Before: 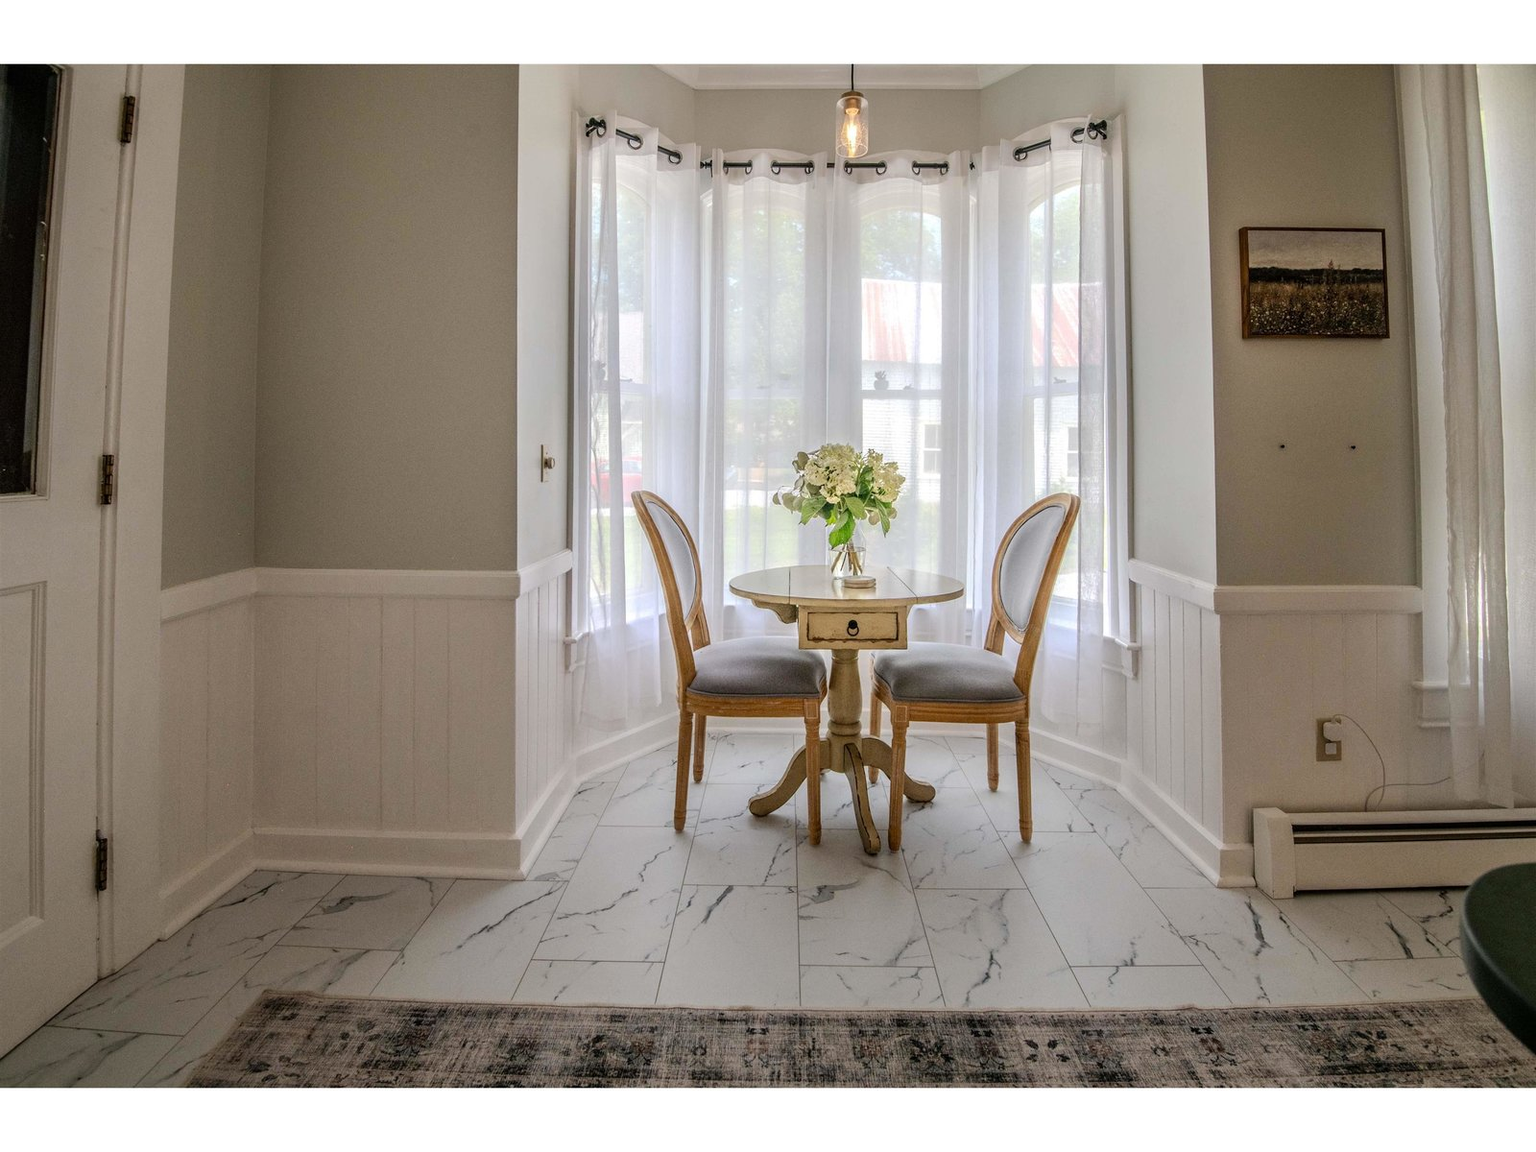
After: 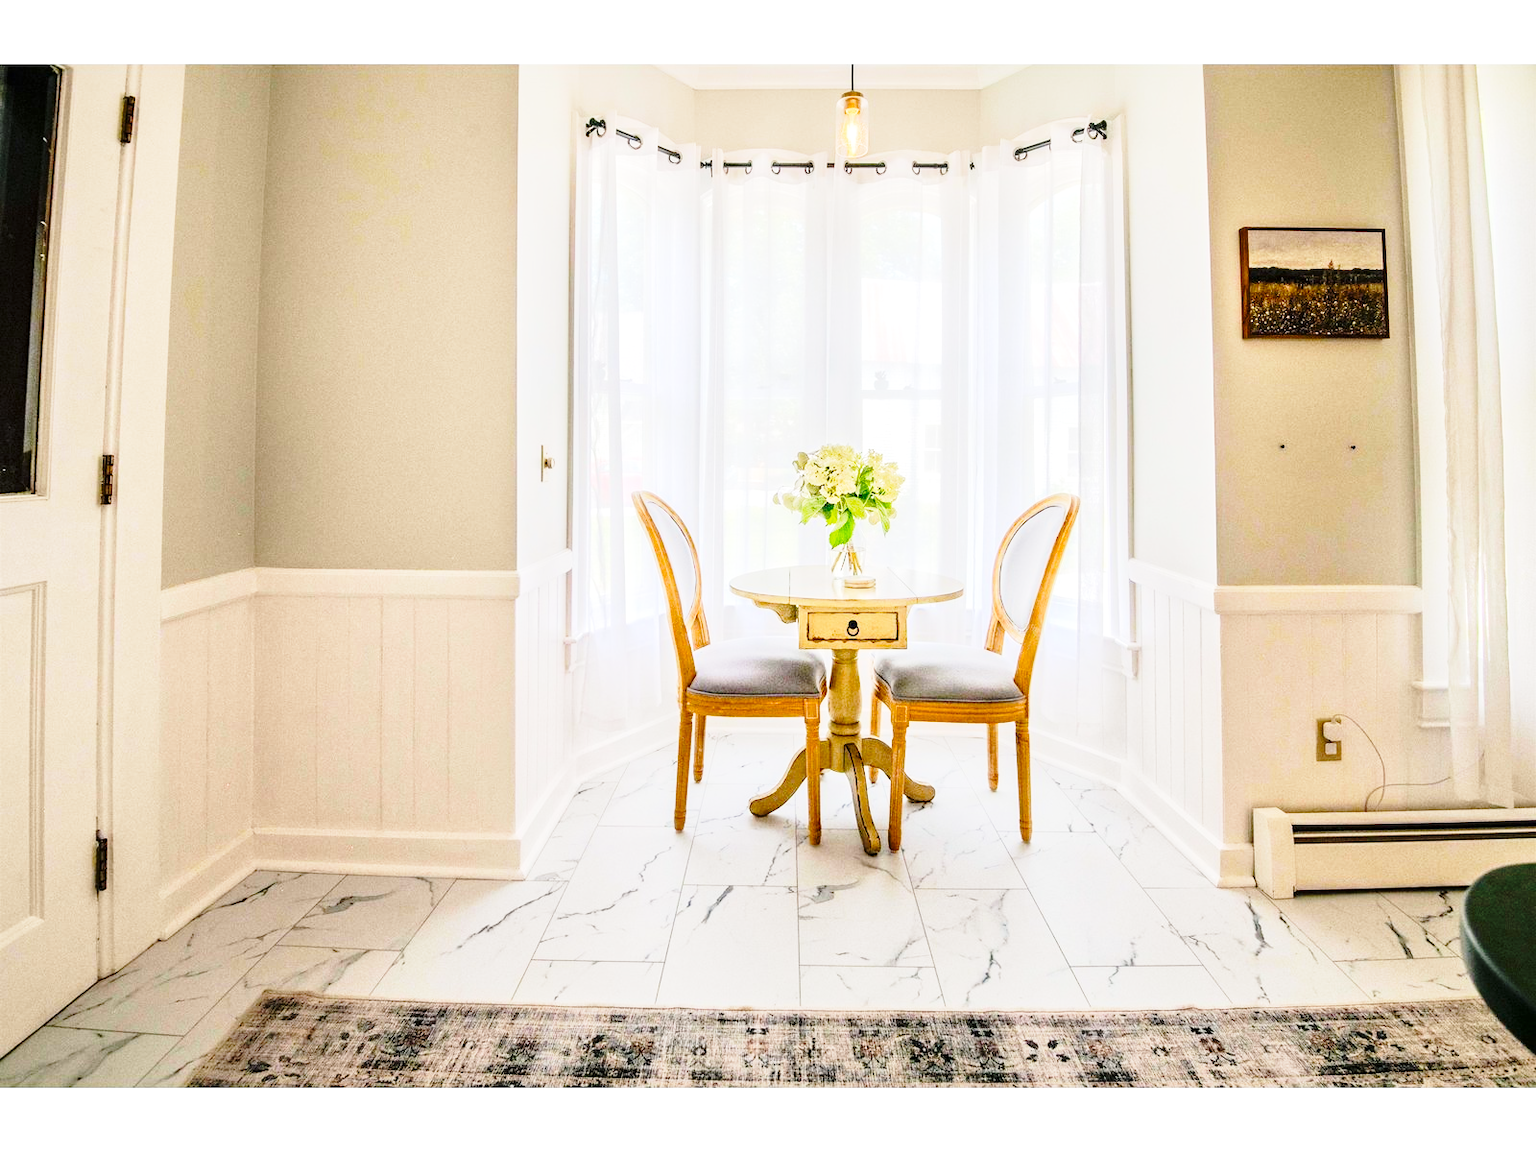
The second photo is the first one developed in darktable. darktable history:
tone equalizer: -7 EV 0.155 EV, -6 EV 0.584 EV, -5 EV 1.11 EV, -4 EV 1.32 EV, -3 EV 1.17 EV, -2 EV 0.6 EV, -1 EV 0.159 EV, edges refinement/feathering 500, mask exposure compensation -1.57 EV, preserve details guided filter
base curve: curves: ch0 [(0, 0) (0.028, 0.03) (0.121, 0.232) (0.46, 0.748) (0.859, 0.968) (1, 1)], preserve colors none
color correction: highlights b* 0.001
color balance rgb: shadows lift › chroma 2.002%, shadows lift › hue 248.58°, perceptual saturation grading › global saturation 19.926%, global vibrance 7.416%, saturation formula JzAzBz (2021)
